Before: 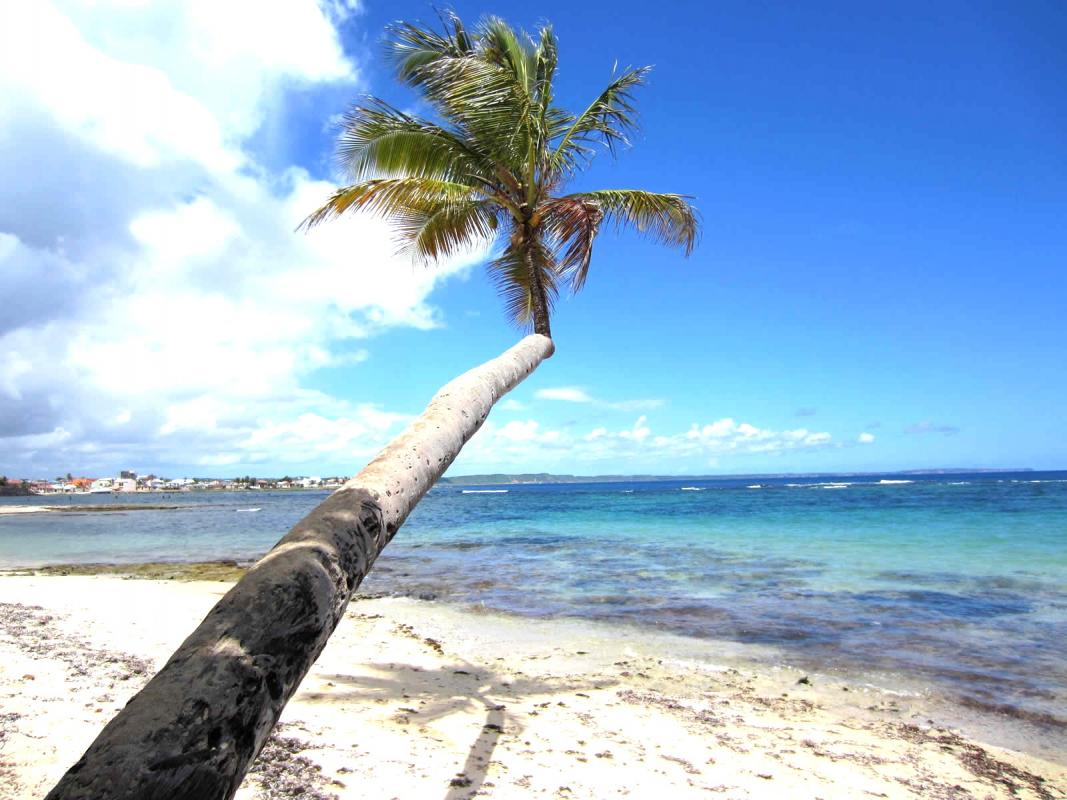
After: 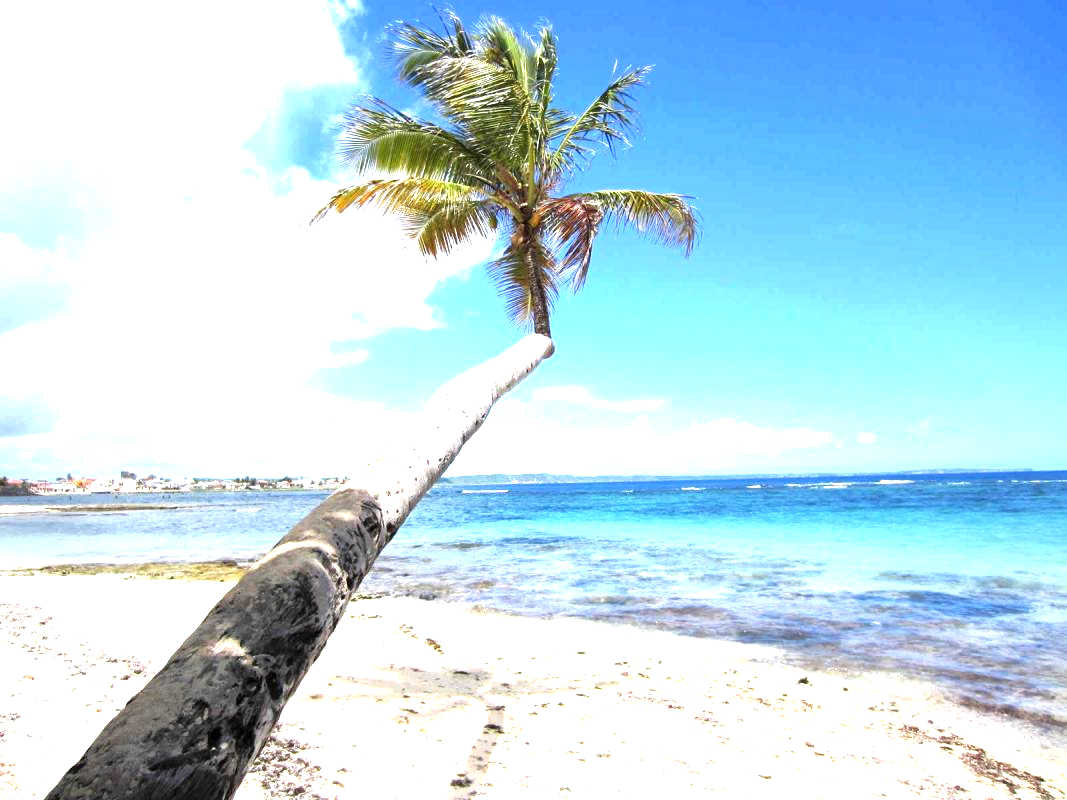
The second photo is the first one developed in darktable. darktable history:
exposure: exposure 1.142 EV, compensate exposure bias true, compensate highlight preservation false
contrast brightness saturation: contrast 0.075
local contrast: mode bilateral grid, contrast 21, coarseness 49, detail 120%, midtone range 0.2
